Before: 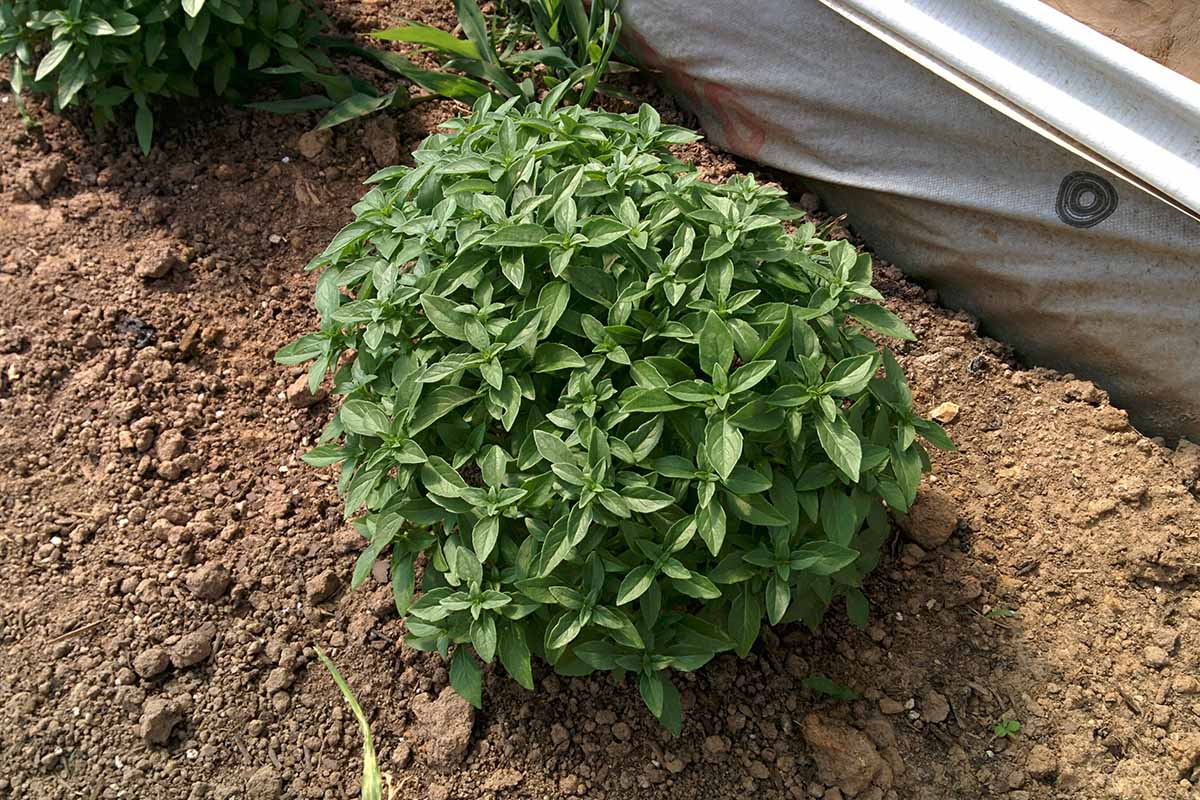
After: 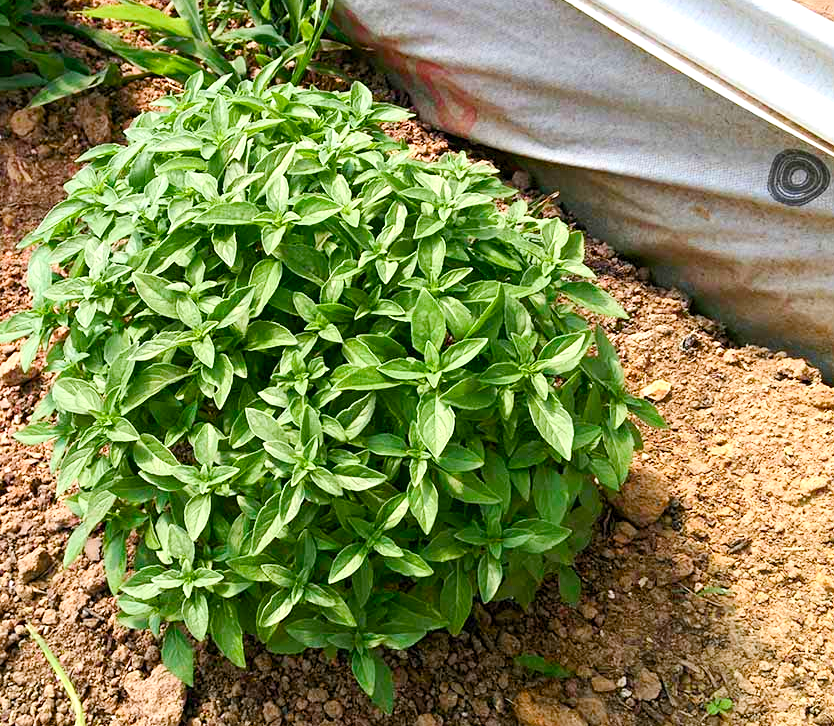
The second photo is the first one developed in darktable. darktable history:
exposure: black level correction 0.001, exposure 0.191 EV, compensate highlight preservation false
contrast brightness saturation: contrast 0.2, brightness 0.16, saturation 0.22
color balance rgb: perceptual saturation grading › global saturation 20%, perceptual saturation grading › highlights -50%, perceptual saturation grading › shadows 30%, perceptual brilliance grading › global brilliance 10%, perceptual brilliance grading › shadows 15%
crop and rotate: left 24.034%, top 2.838%, right 6.406%, bottom 6.299%
